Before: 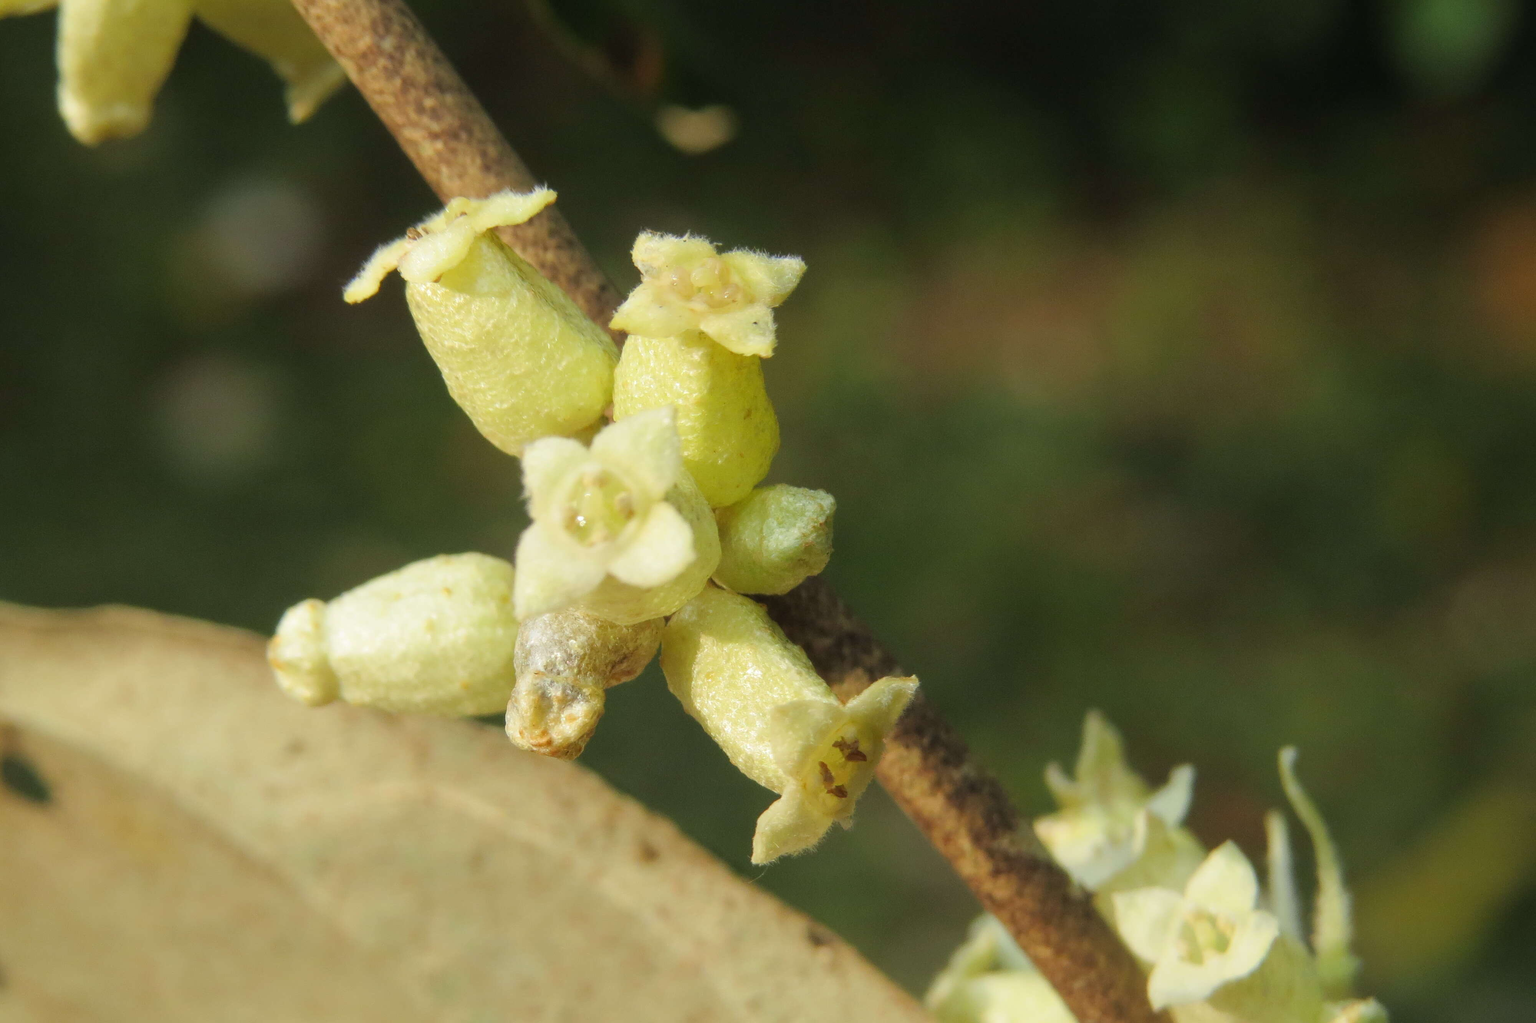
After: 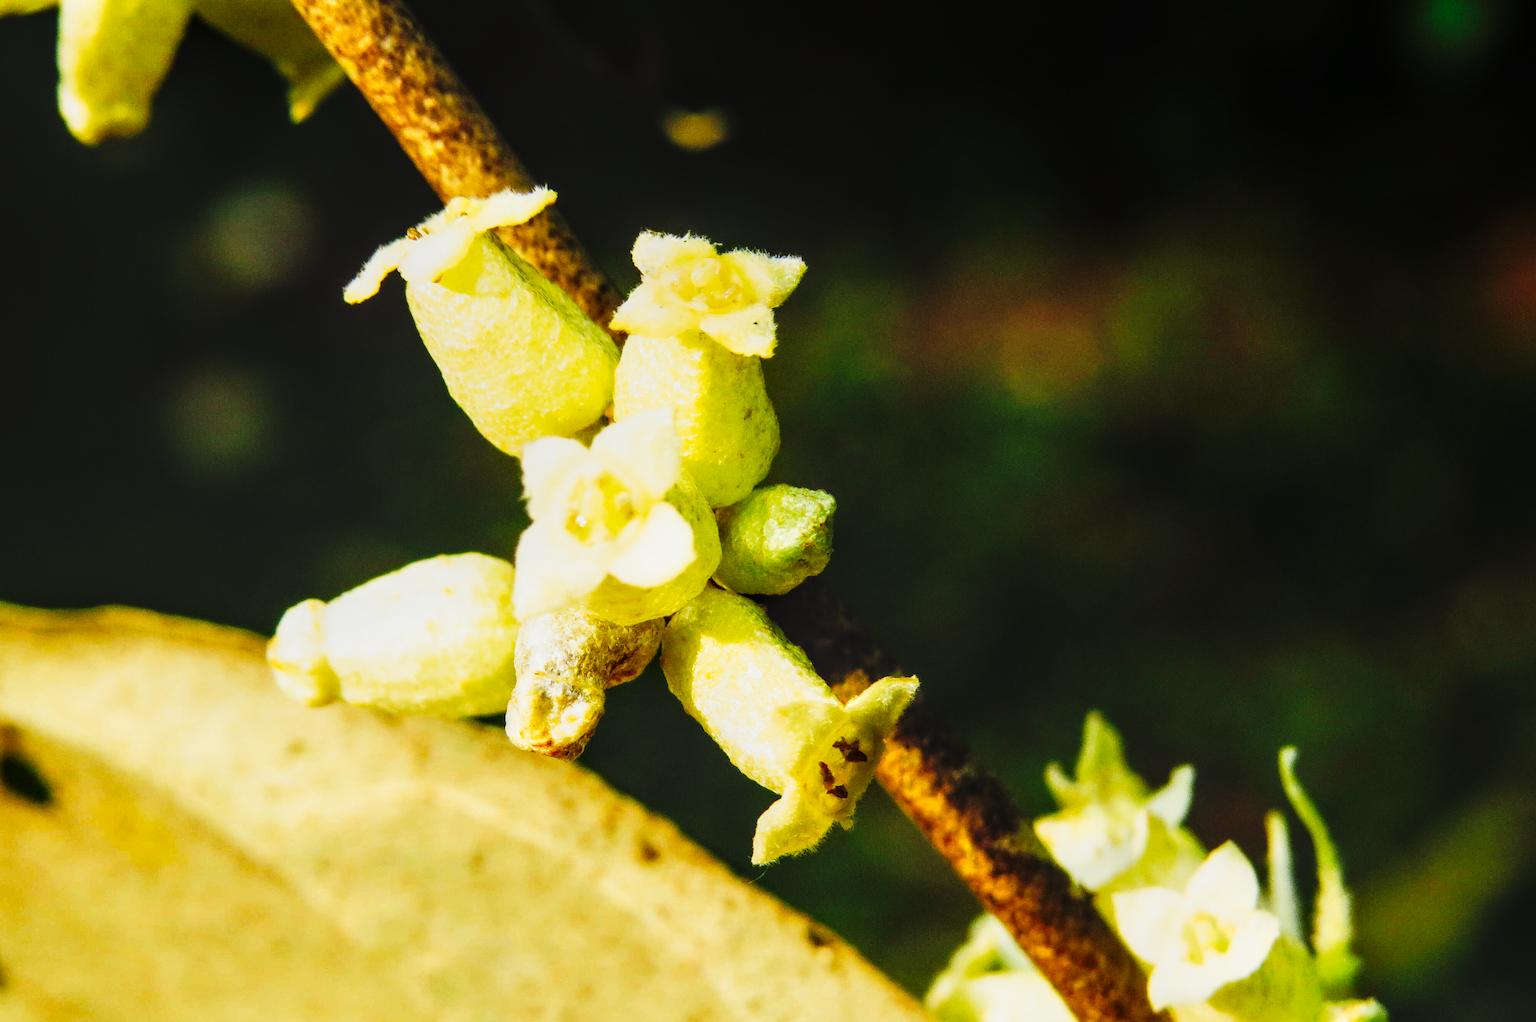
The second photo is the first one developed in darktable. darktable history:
local contrast: on, module defaults
tone curve: curves: ch0 [(0, 0) (0.003, 0.01) (0.011, 0.01) (0.025, 0.011) (0.044, 0.014) (0.069, 0.018) (0.1, 0.022) (0.136, 0.026) (0.177, 0.035) (0.224, 0.051) (0.277, 0.085) (0.335, 0.158) (0.399, 0.299) (0.468, 0.457) (0.543, 0.634) (0.623, 0.801) (0.709, 0.904) (0.801, 0.963) (0.898, 0.986) (1, 1)], preserve colors none
